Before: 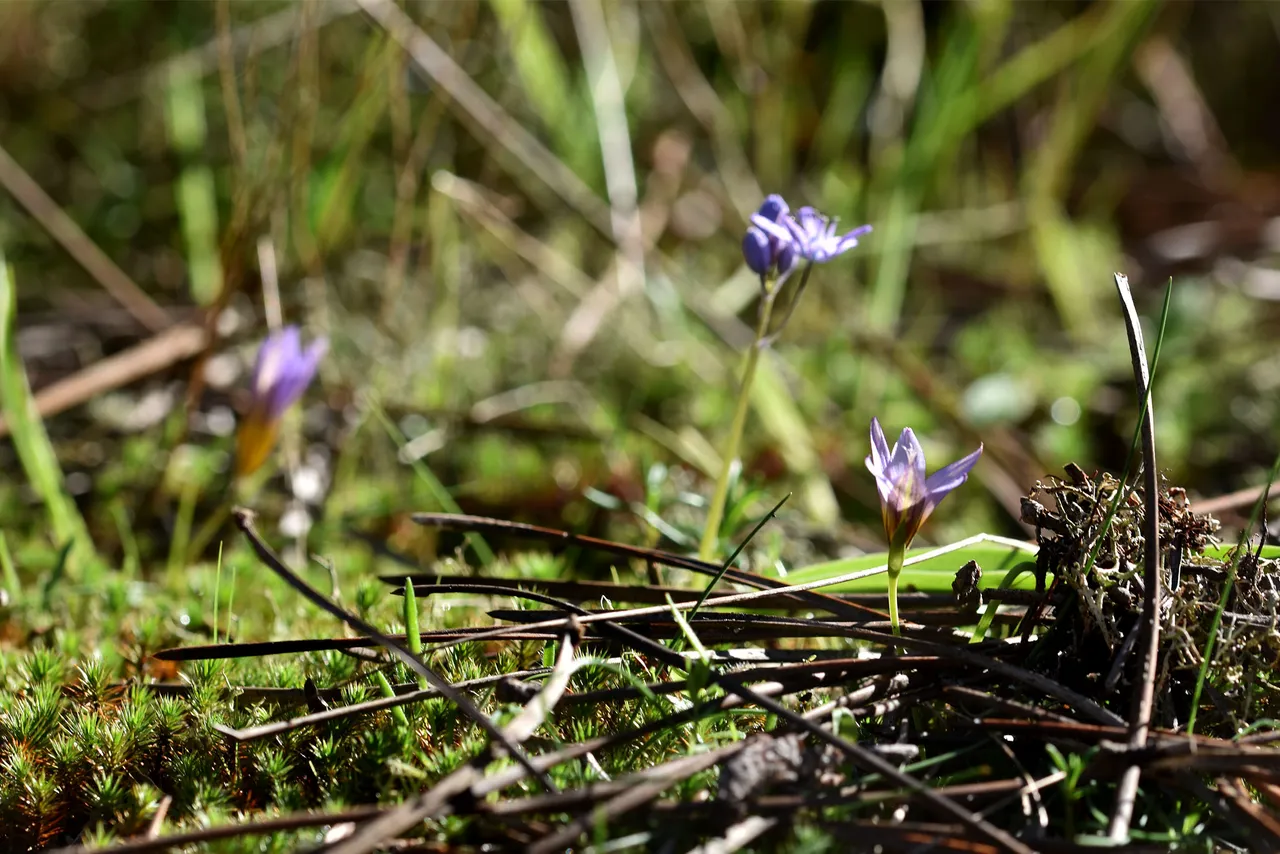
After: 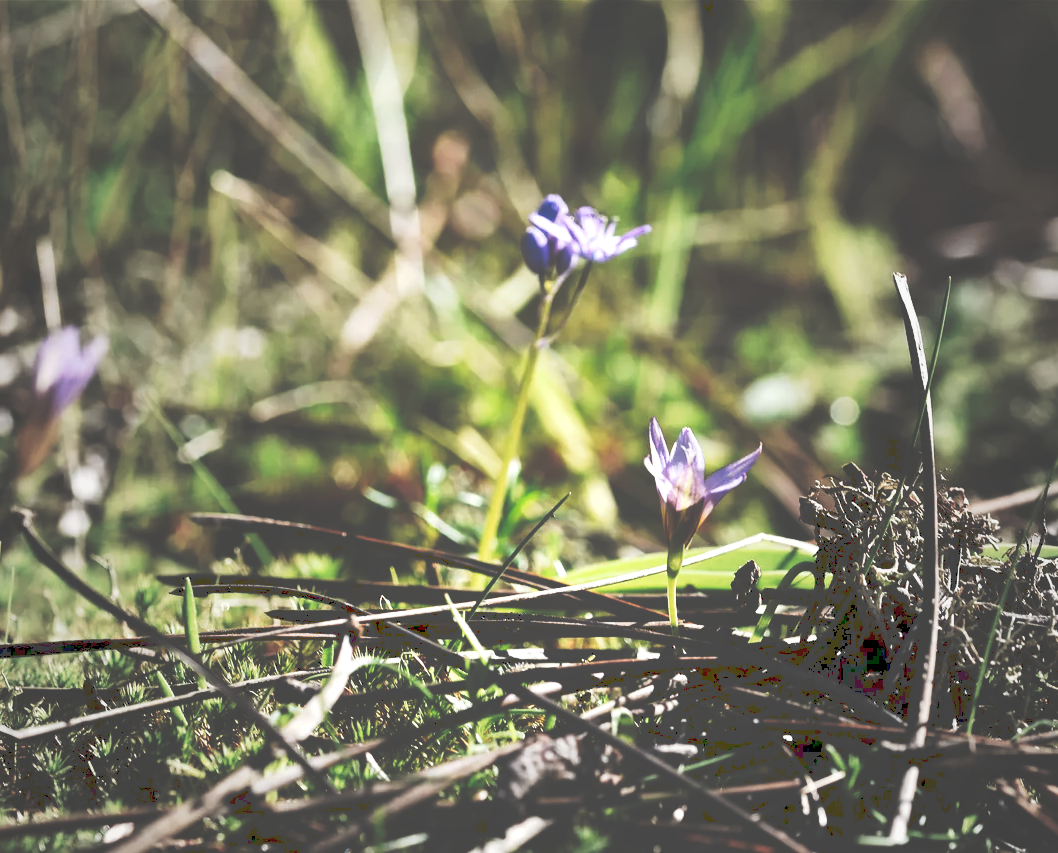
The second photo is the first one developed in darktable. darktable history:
crop: left 17.334%, bottom 0.016%
vignetting: fall-off start 17.69%, fall-off radius 137.61%, brightness -0.271, width/height ratio 0.619, shape 0.579, unbound false
tone curve: curves: ch0 [(0, 0) (0.003, 0.319) (0.011, 0.319) (0.025, 0.323) (0.044, 0.323) (0.069, 0.327) (0.1, 0.33) (0.136, 0.338) (0.177, 0.348) (0.224, 0.361) (0.277, 0.374) (0.335, 0.398) (0.399, 0.444) (0.468, 0.516) (0.543, 0.595) (0.623, 0.694) (0.709, 0.793) (0.801, 0.883) (0.898, 0.942) (1, 1)], preserve colors none
tone equalizer: -8 EV -0.38 EV, -7 EV -0.38 EV, -6 EV -0.335 EV, -5 EV -0.257 EV, -3 EV 0.233 EV, -2 EV 0.354 EV, -1 EV 0.413 EV, +0 EV 0.403 EV
